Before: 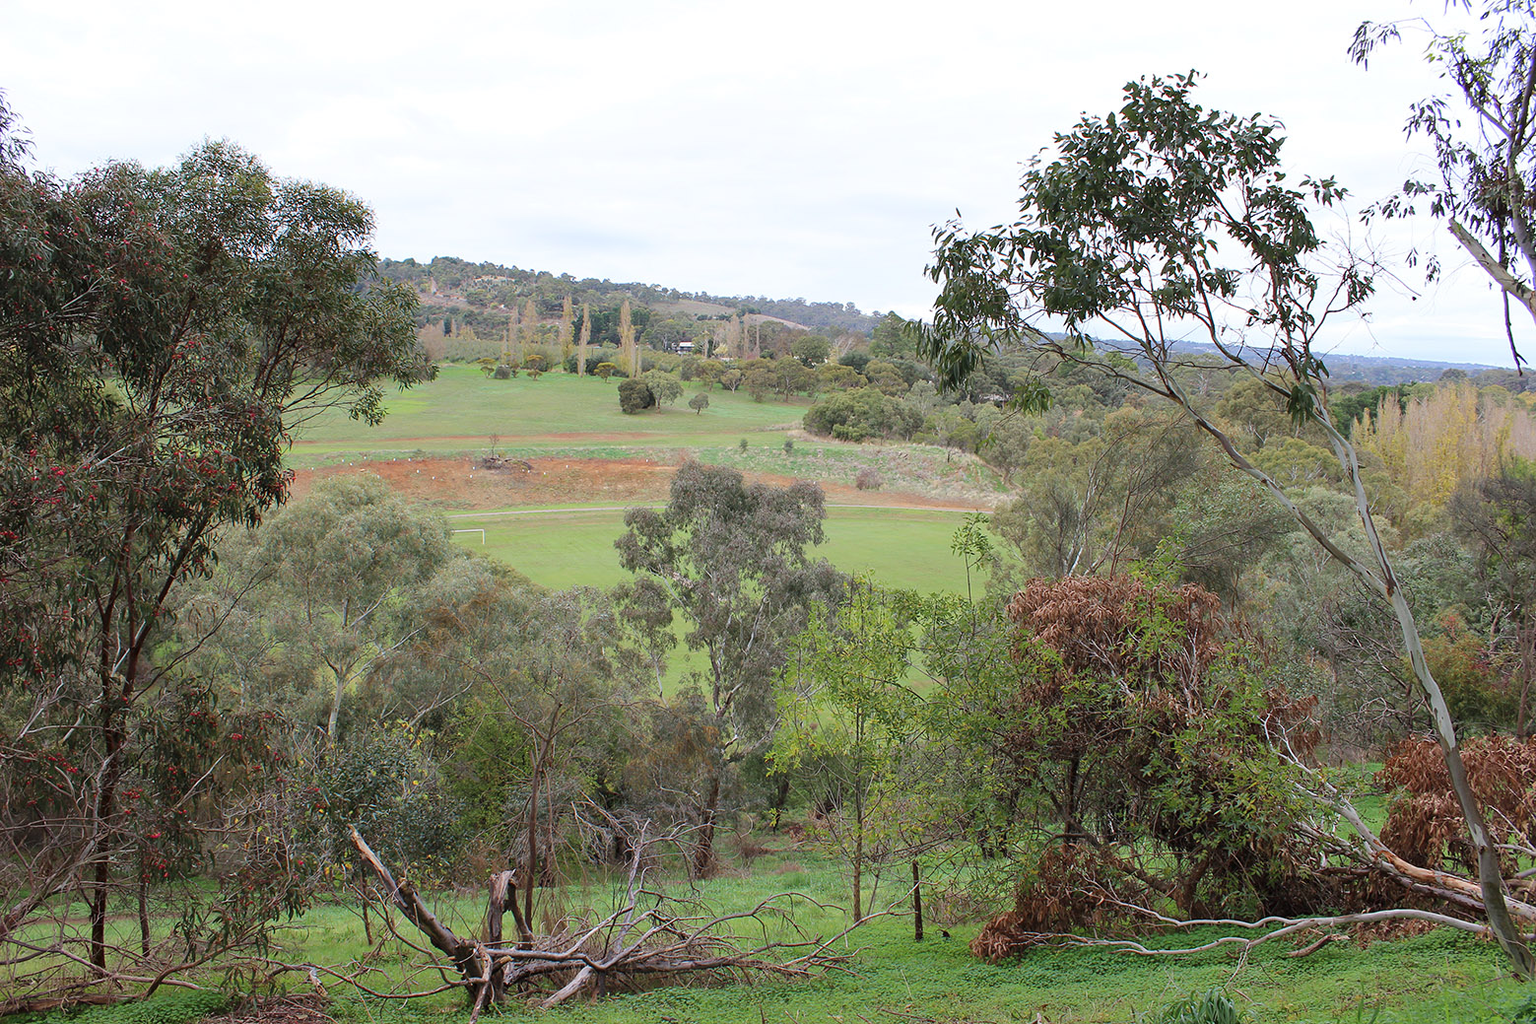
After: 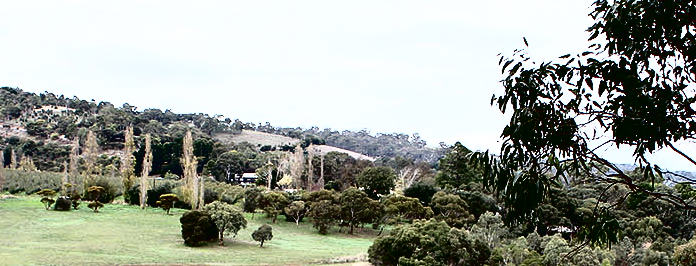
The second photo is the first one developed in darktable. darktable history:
crop: left 28.697%, top 16.842%, right 26.638%, bottom 57.525%
tone curve: curves: ch0 [(0, 0) (0.003, 0.005) (0.011, 0.005) (0.025, 0.006) (0.044, 0.008) (0.069, 0.01) (0.1, 0.012) (0.136, 0.015) (0.177, 0.019) (0.224, 0.017) (0.277, 0.015) (0.335, 0.018) (0.399, 0.043) (0.468, 0.118) (0.543, 0.349) (0.623, 0.591) (0.709, 0.88) (0.801, 0.983) (0.898, 0.973) (1, 1)], color space Lab, independent channels, preserve colors none
